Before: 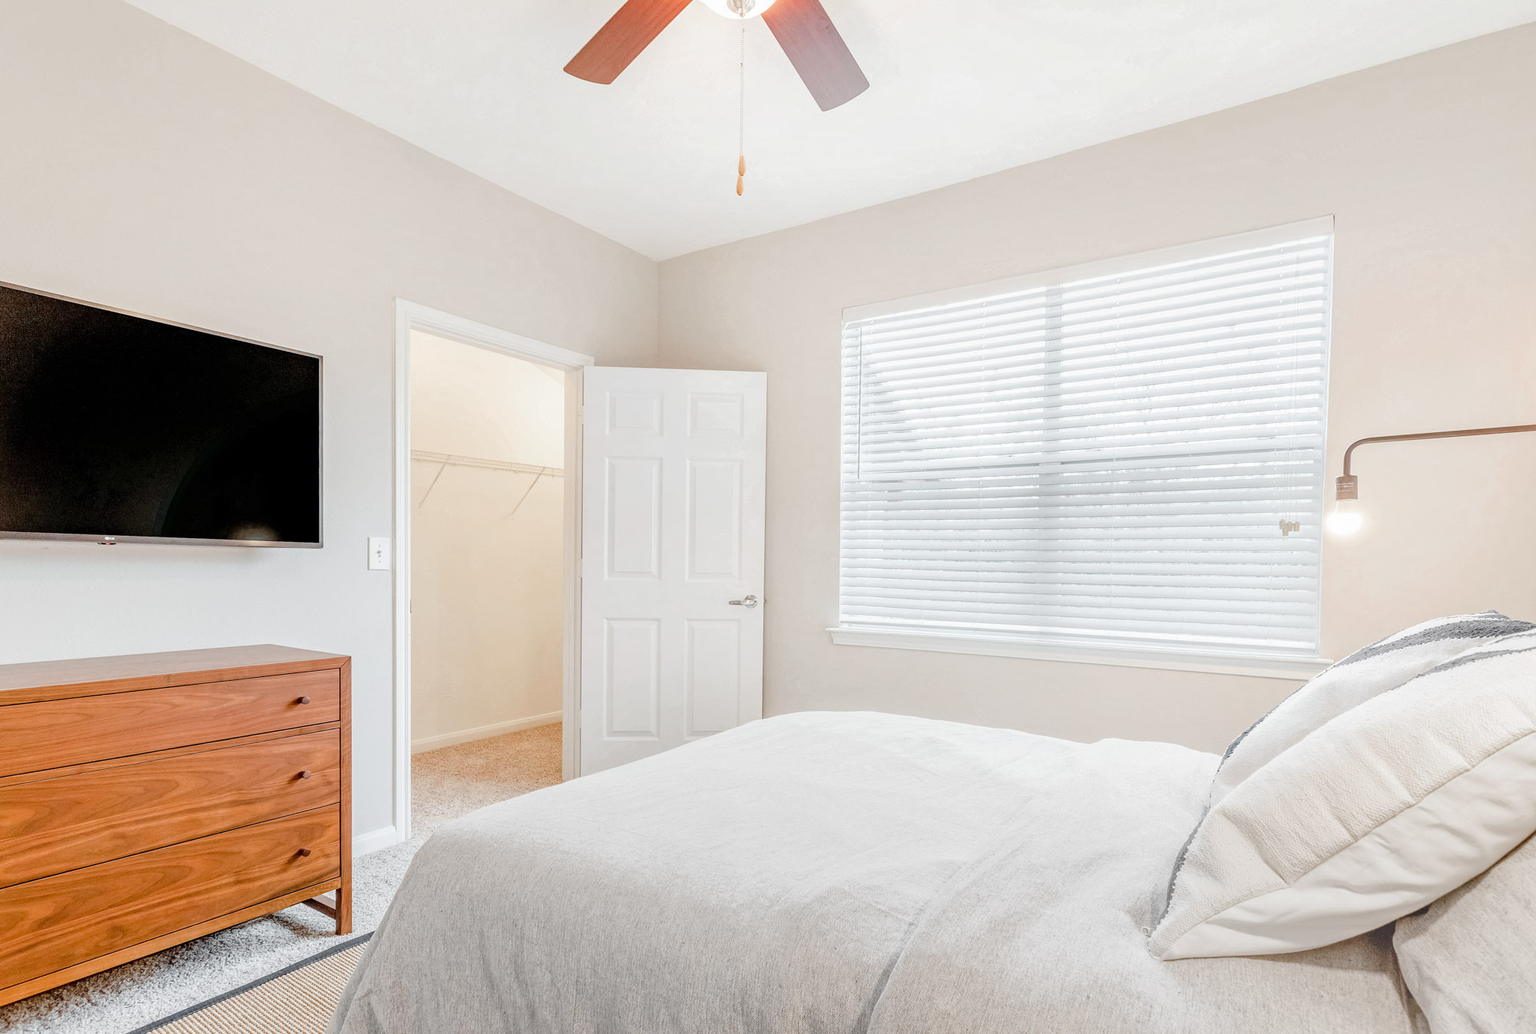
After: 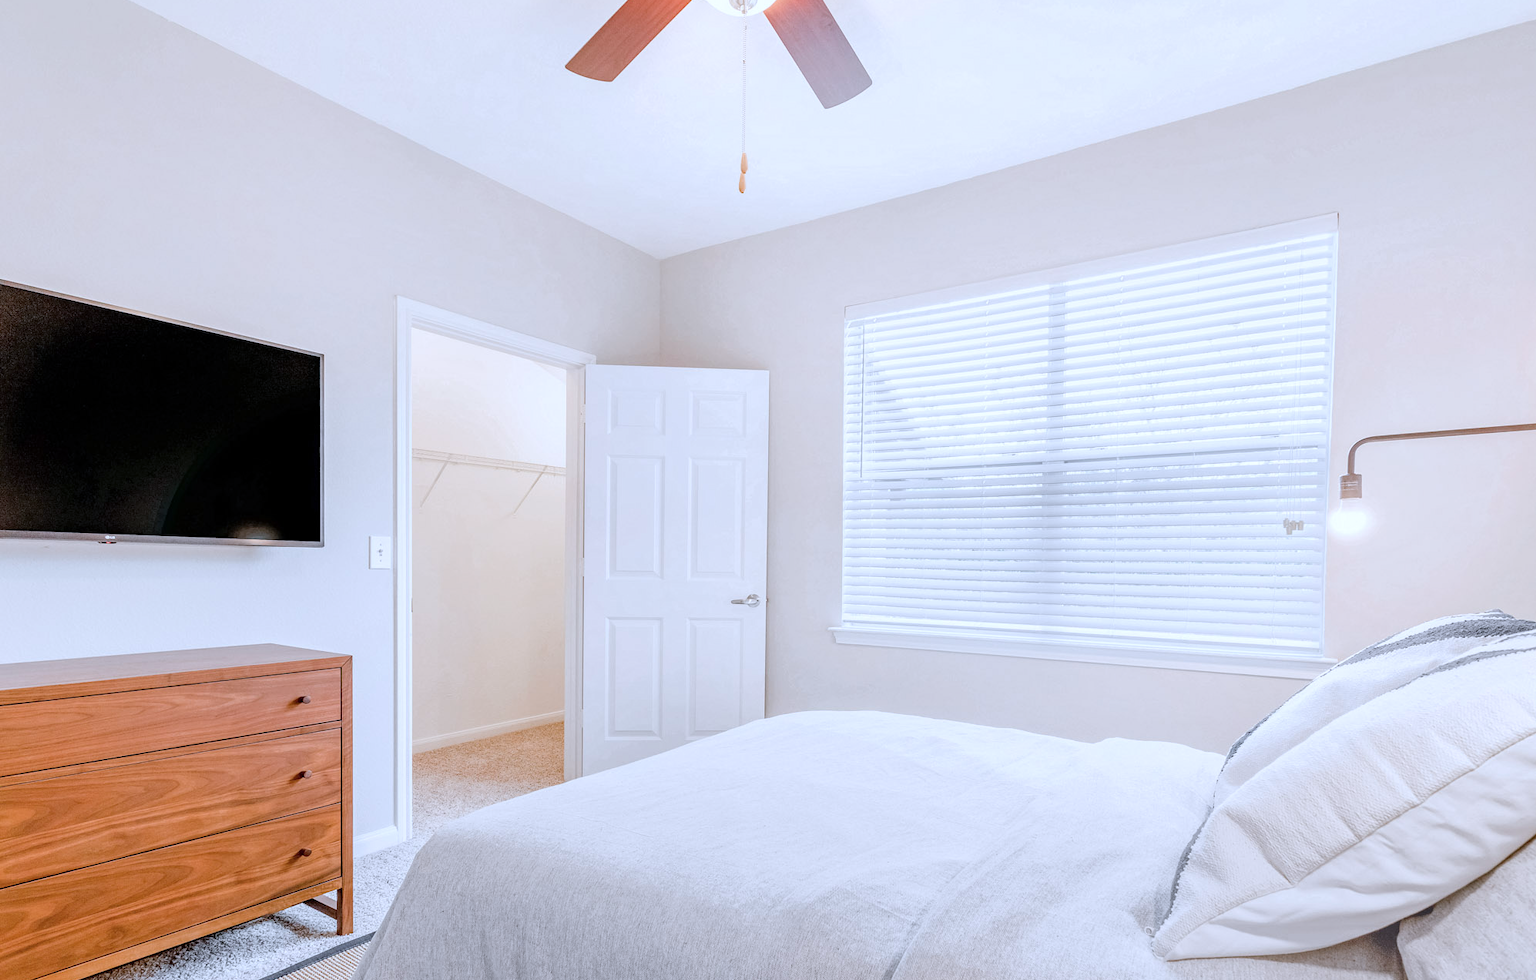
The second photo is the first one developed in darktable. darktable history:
crop: top 0.367%, right 0.261%, bottom 5.099%
color calibration: illuminant as shot in camera, x 0.37, y 0.382, temperature 4318.51 K
